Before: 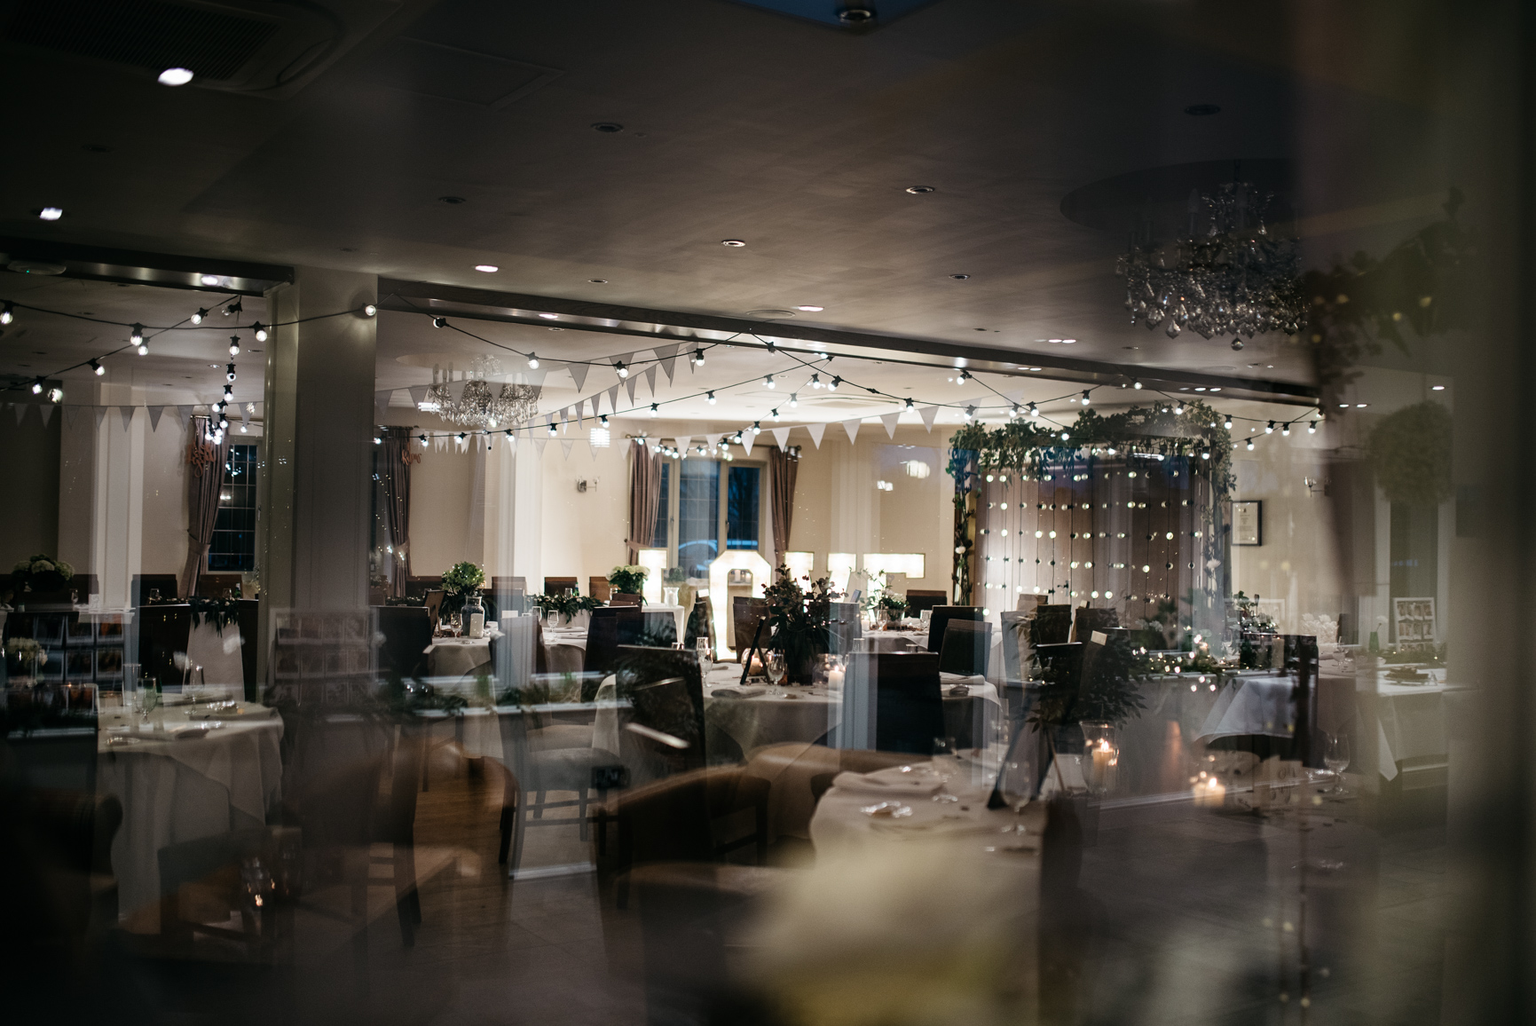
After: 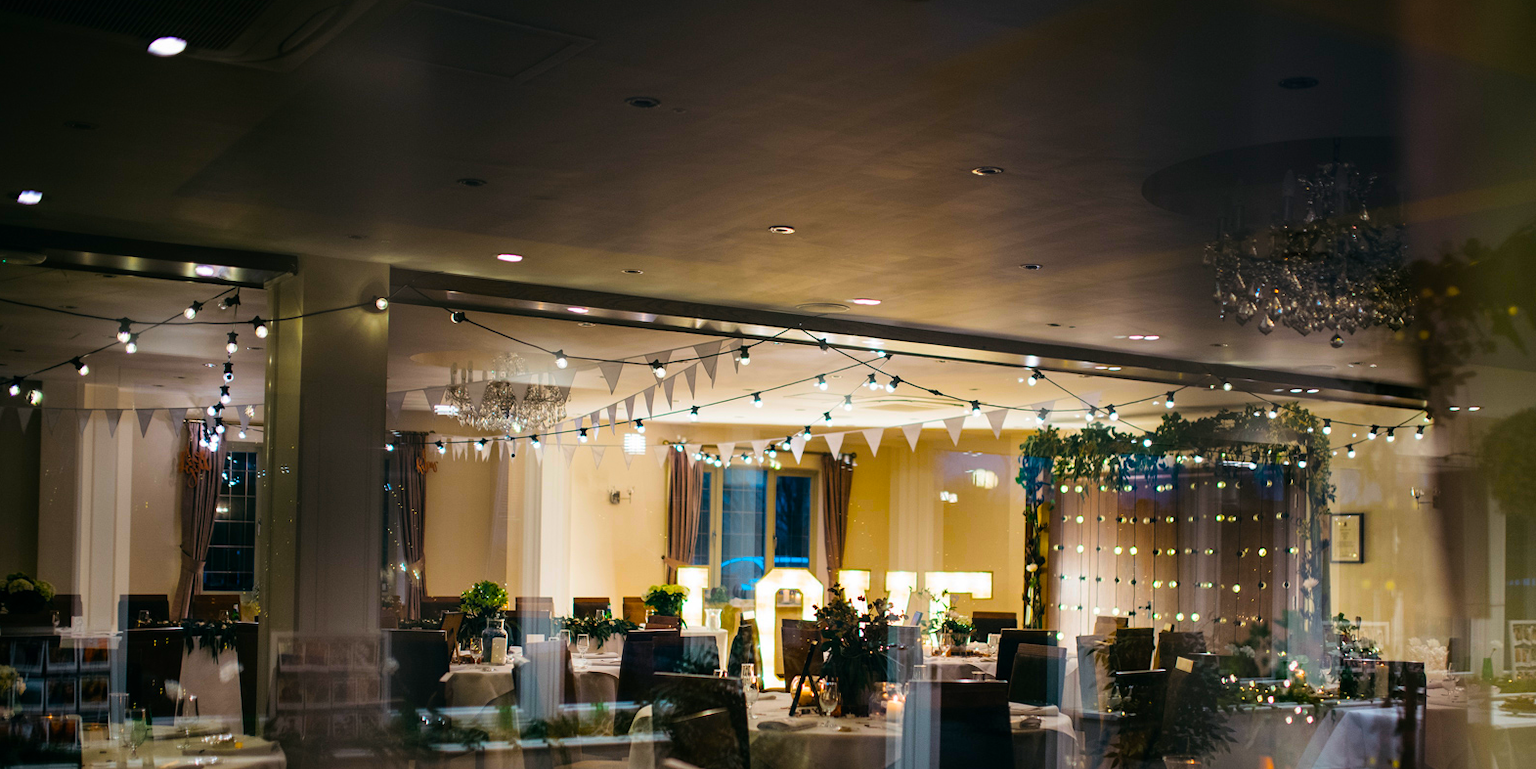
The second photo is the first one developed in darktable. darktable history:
color balance rgb: linear chroma grading › highlights 99.036%, linear chroma grading › global chroma 23.739%, perceptual saturation grading › global saturation 25.72%, global vibrance 25.169%
crop: left 1.607%, top 3.38%, right 7.624%, bottom 28.493%
